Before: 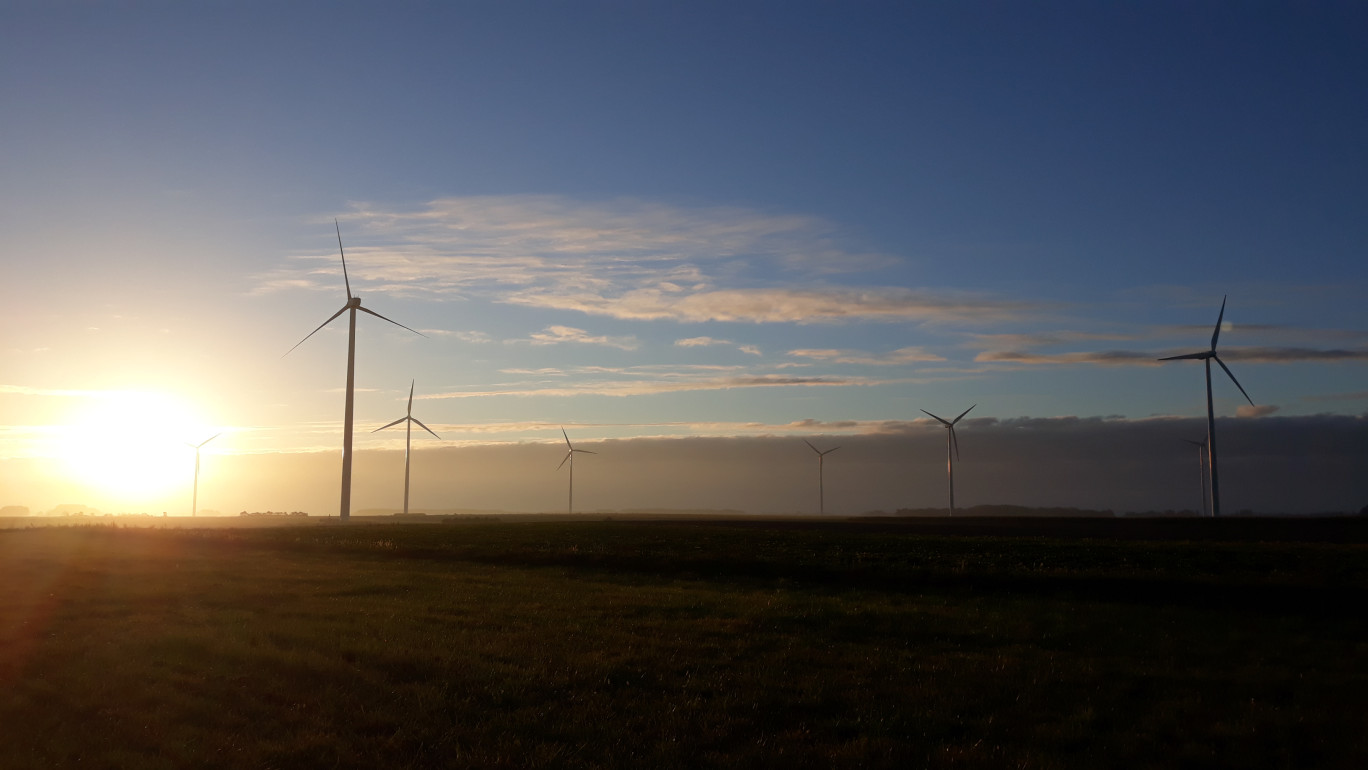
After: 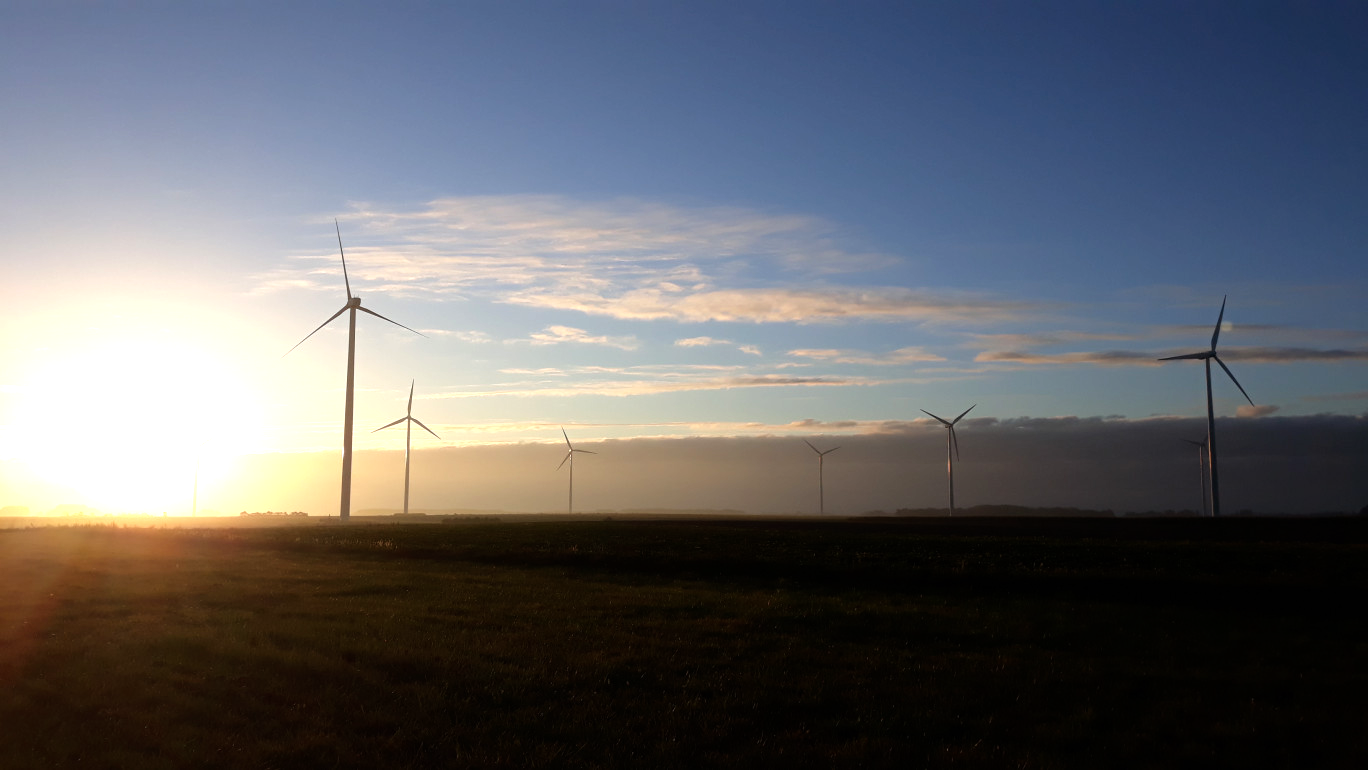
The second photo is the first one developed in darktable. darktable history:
tone equalizer: -8 EV -0.788 EV, -7 EV -0.688 EV, -6 EV -0.578 EV, -5 EV -0.412 EV, -3 EV 0.387 EV, -2 EV 0.6 EV, -1 EV 0.68 EV, +0 EV 0.761 EV
